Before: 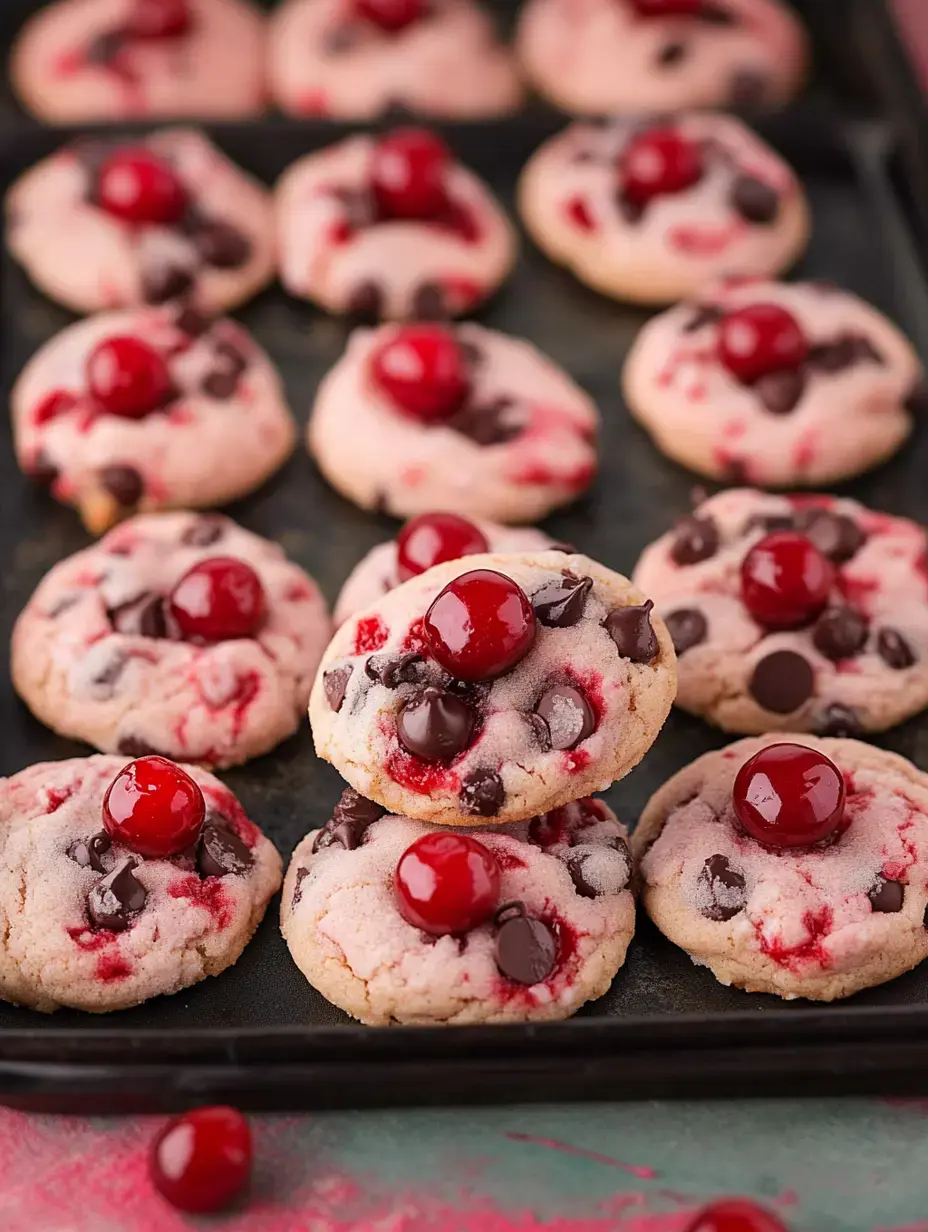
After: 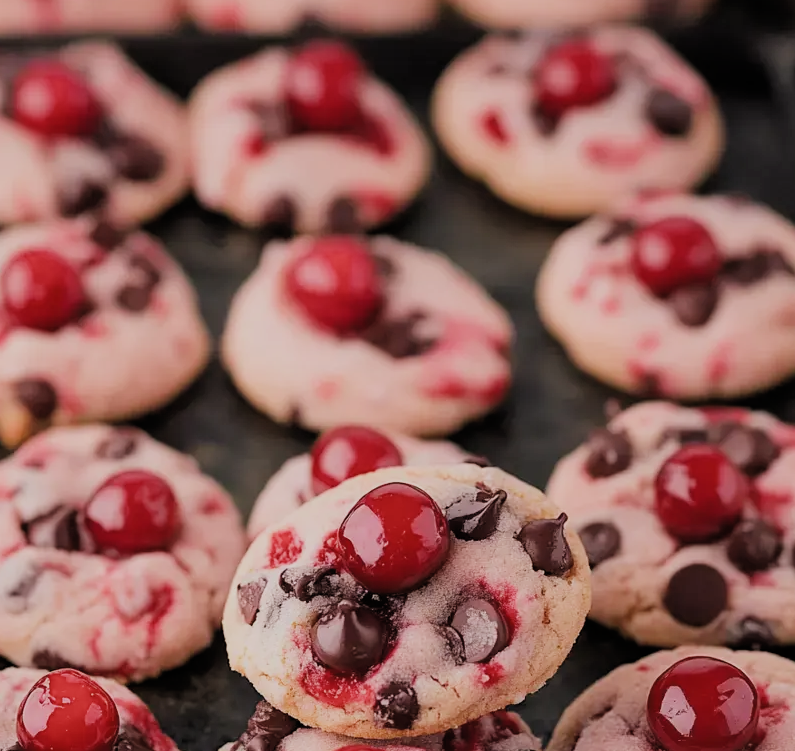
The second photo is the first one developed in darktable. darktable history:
filmic rgb: black relative exposure -7.65 EV, white relative exposure 4.56 EV, hardness 3.61, color science v4 (2020)
crop and rotate: left 9.336%, top 7.136%, right 4.929%, bottom 31.844%
